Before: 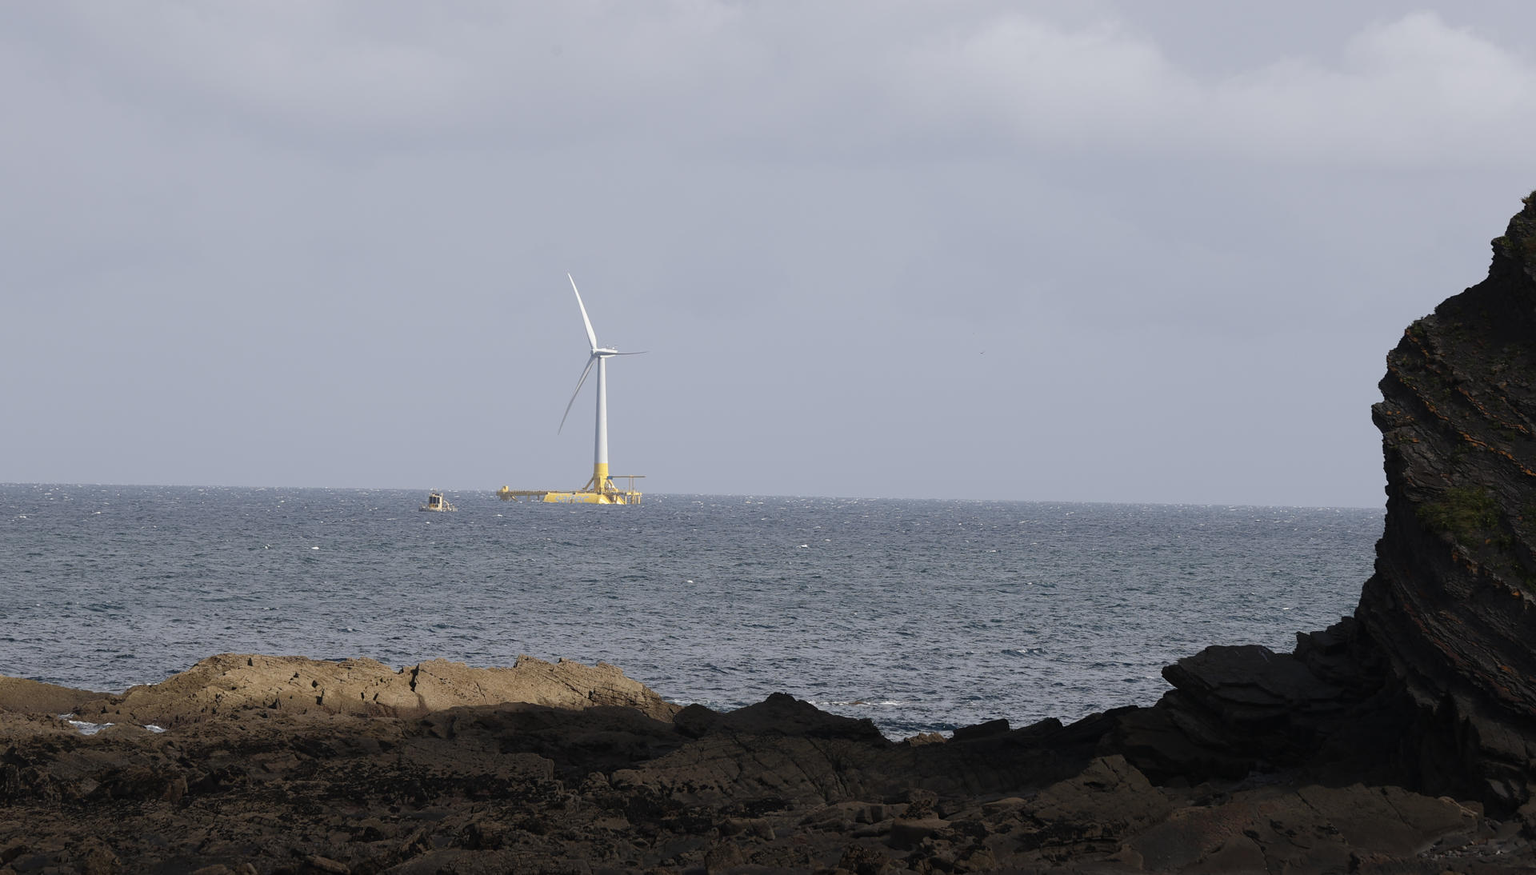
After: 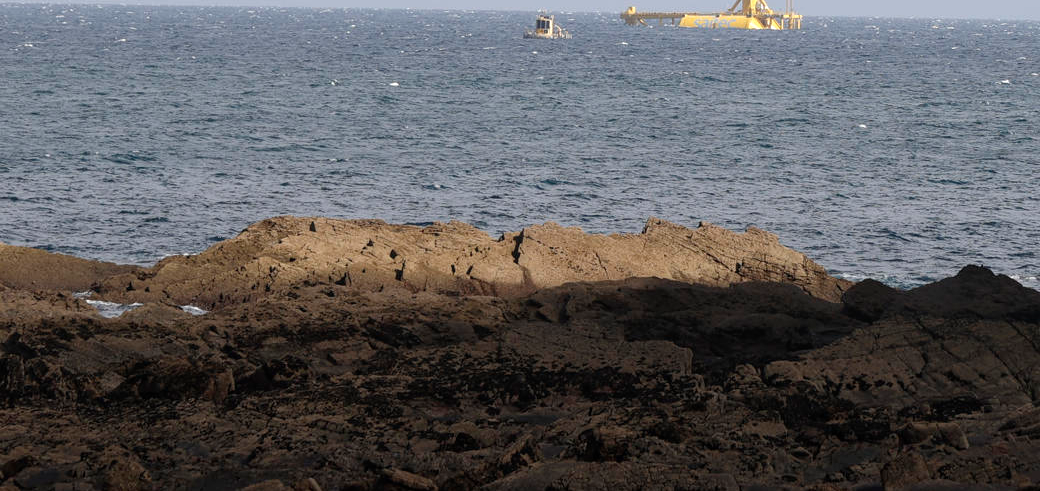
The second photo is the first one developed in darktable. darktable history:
crop and rotate: top 54.972%, right 45.829%, bottom 0.096%
local contrast: detail 109%
exposure: exposure 0.298 EV, compensate highlight preservation false
